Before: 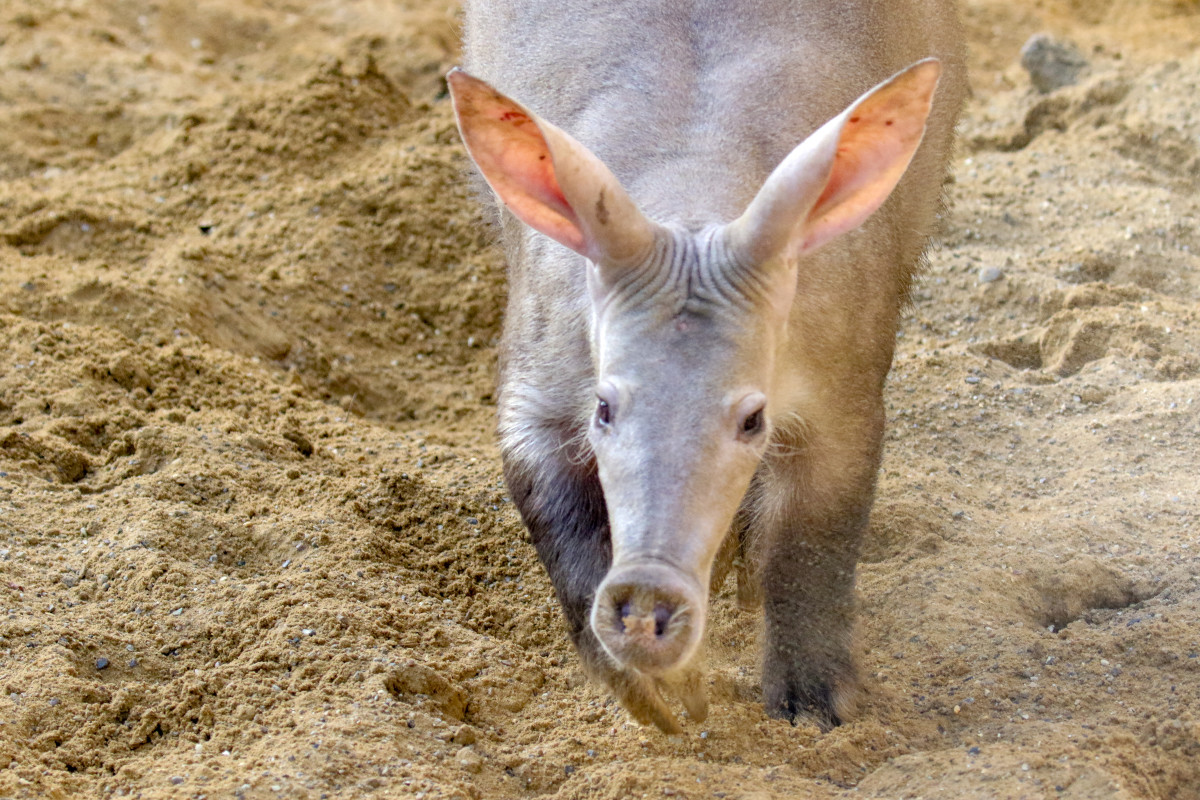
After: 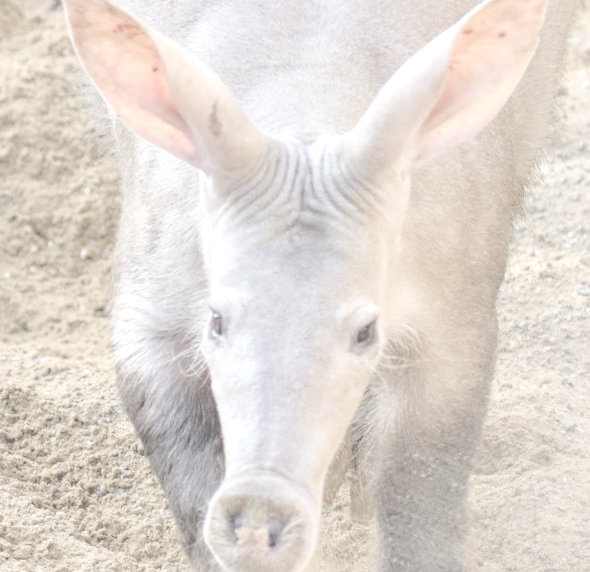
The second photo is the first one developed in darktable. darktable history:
local contrast: mode bilateral grid, contrast 21, coarseness 50, detail 119%, midtone range 0.2
crop: left 32.267%, top 11.002%, right 18.507%, bottom 17.425%
exposure: black level correction 0, exposure 1.2 EV, compensate exposure bias true, compensate highlight preservation false
contrast brightness saturation: contrast -0.34, brightness 0.76, saturation -0.764
